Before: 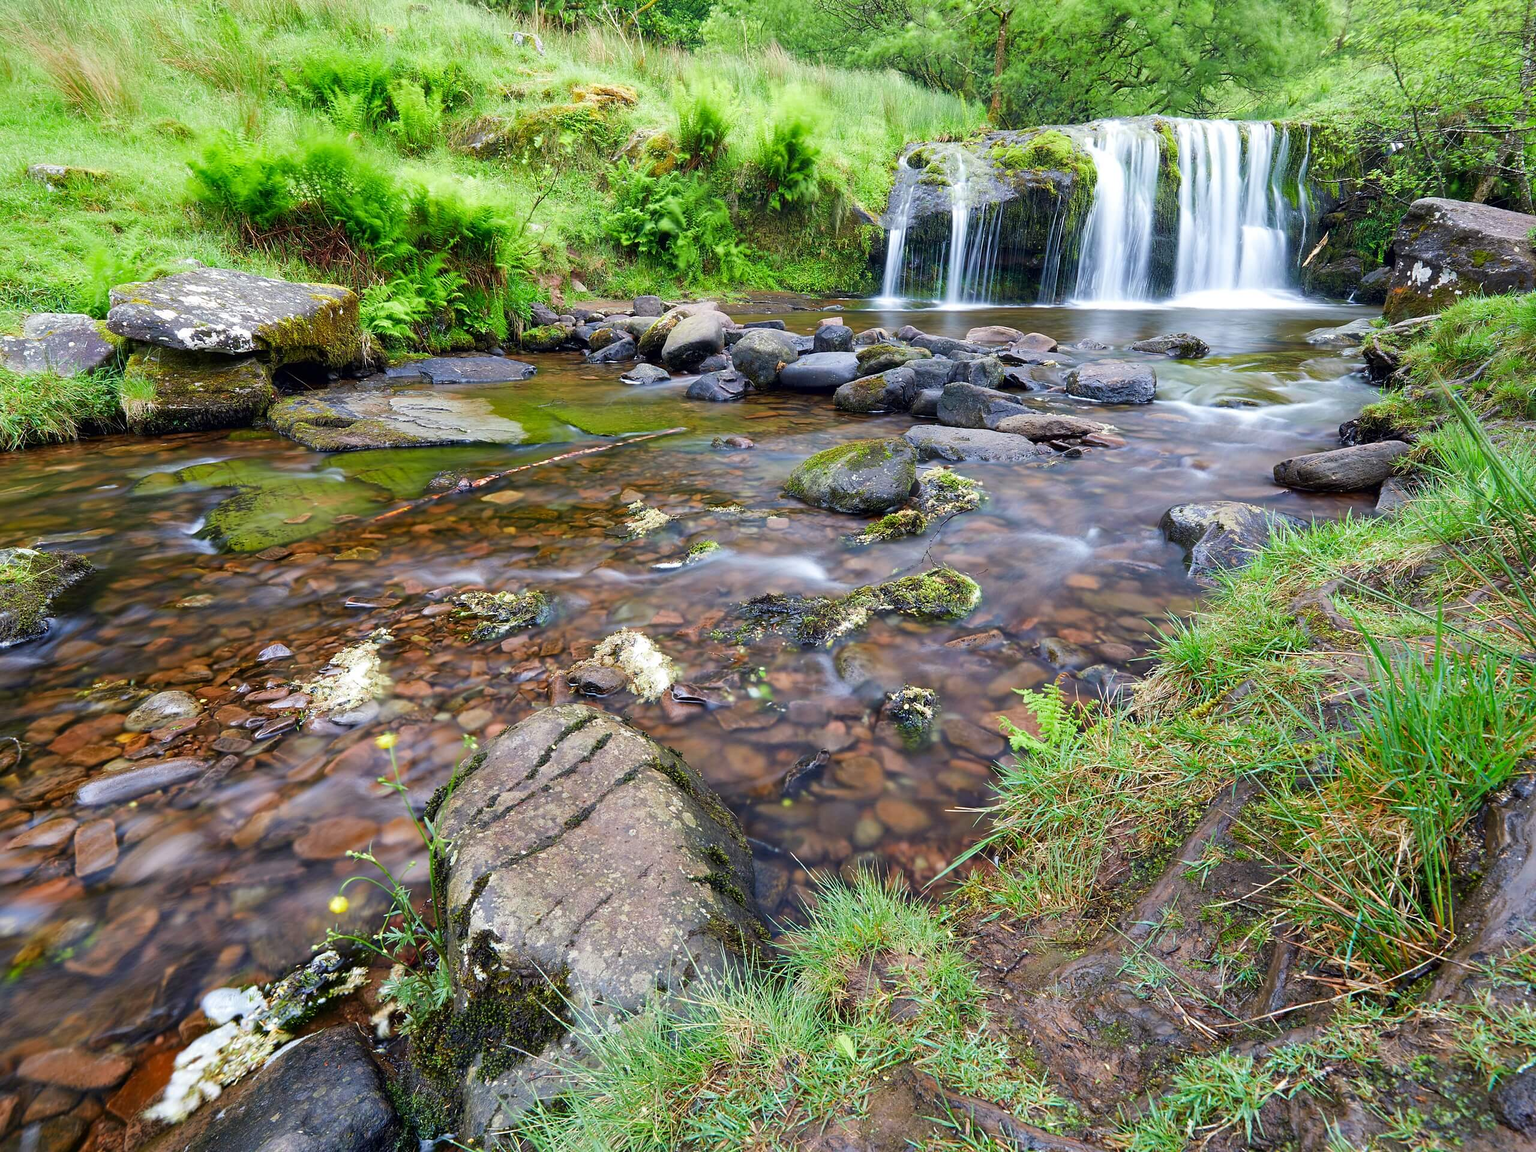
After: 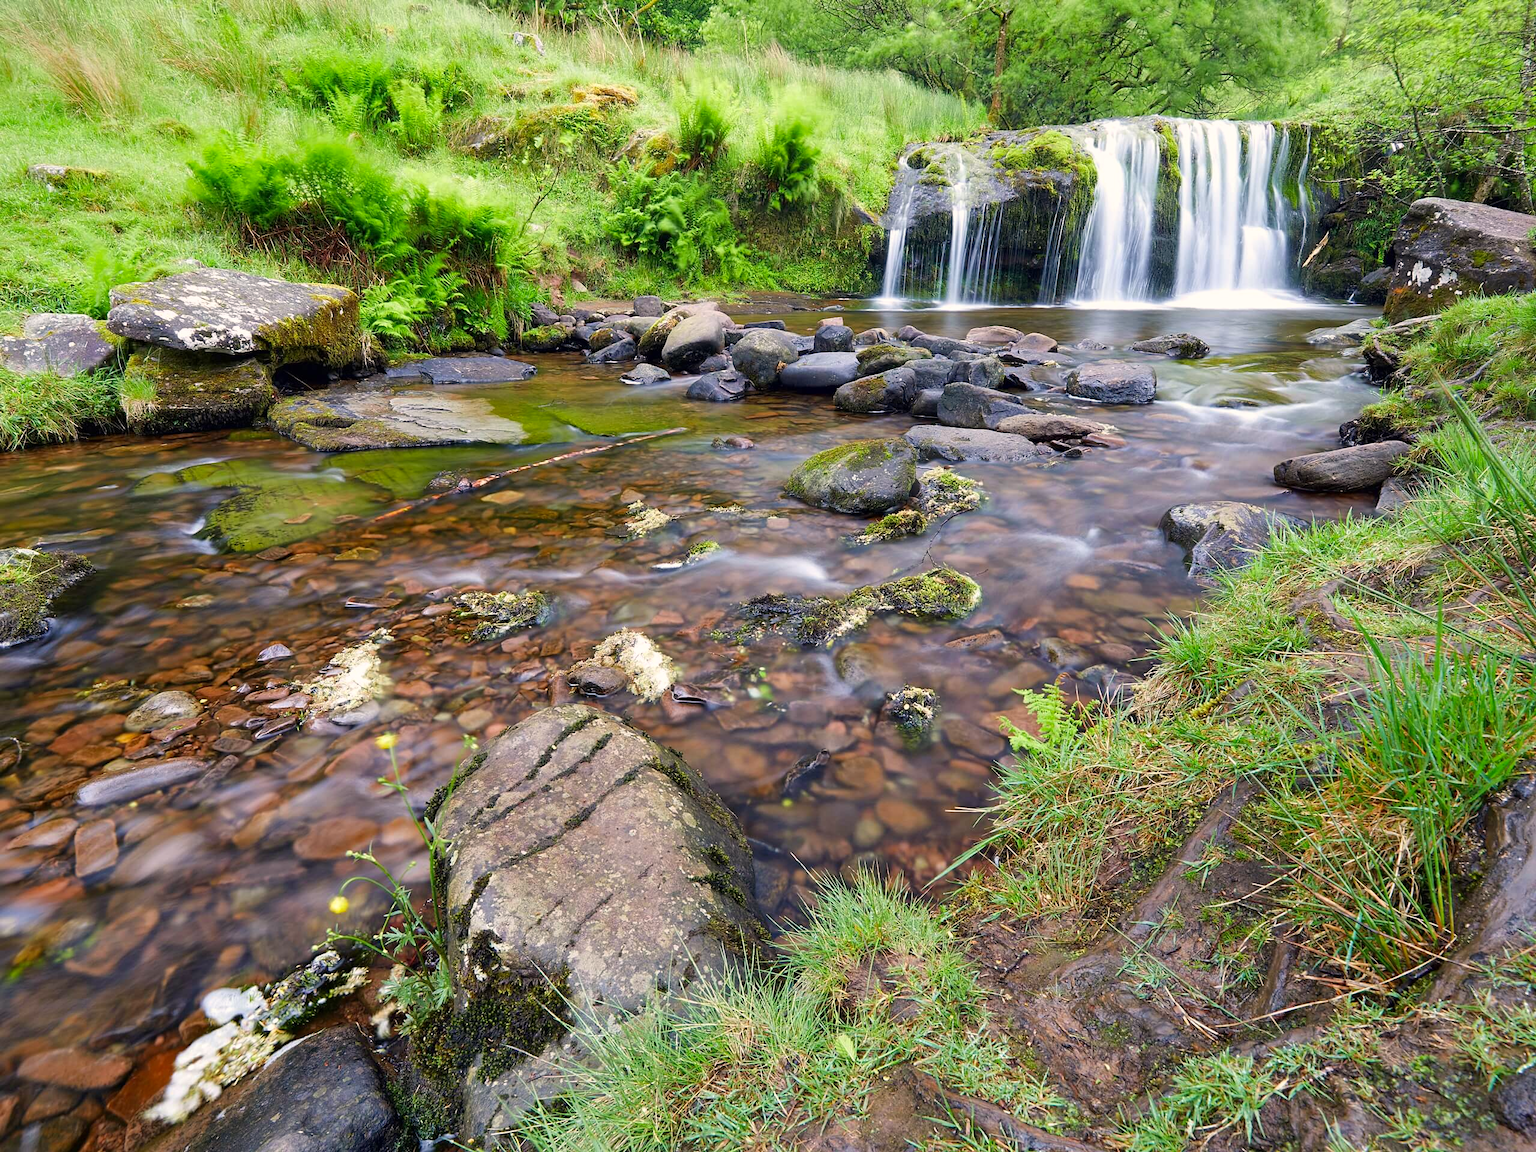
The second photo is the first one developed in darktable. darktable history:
color correction: highlights a* 3.76, highlights b* 5.14
